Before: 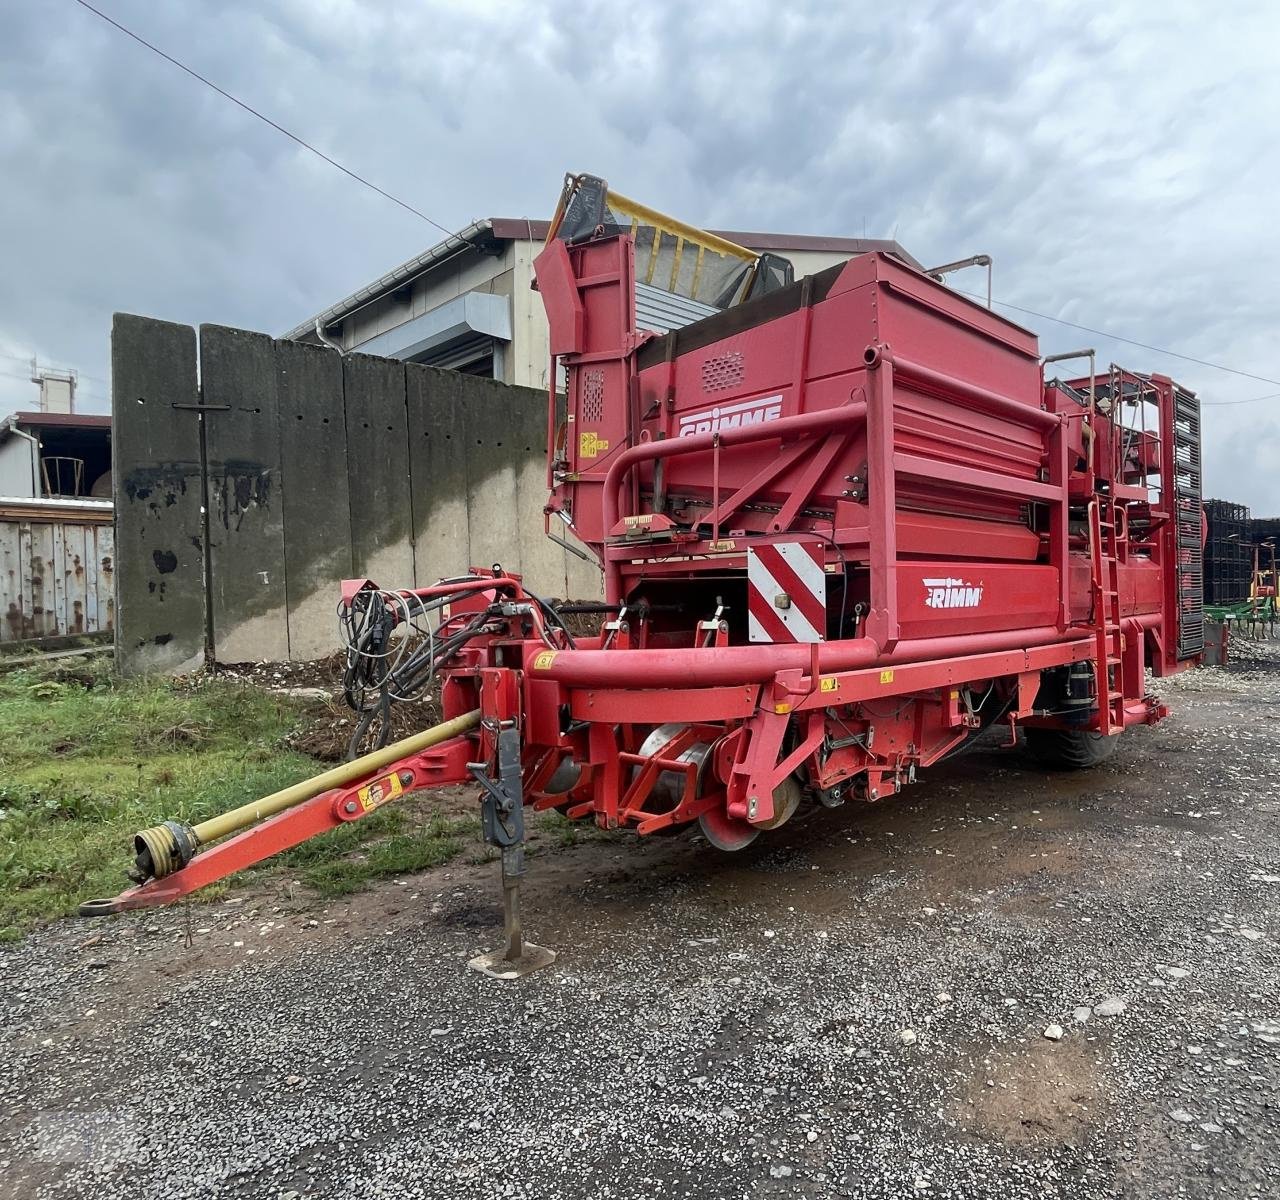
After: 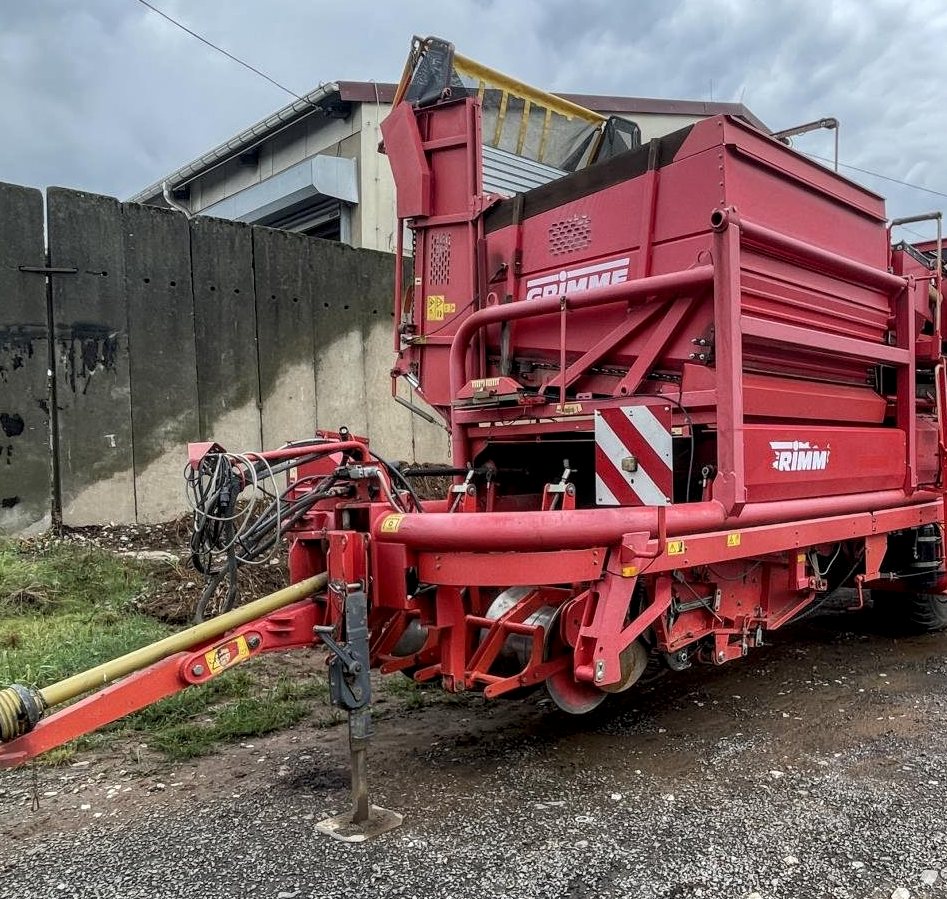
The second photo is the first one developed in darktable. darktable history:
local contrast: highlights 28%, detail 130%
shadows and highlights: radius 334.7, shadows 64.33, highlights 5.86, compress 87.83%, soften with gaussian
levels: black 0.053%, levels [0.016, 0.5, 0.996]
crop and rotate: left 11.96%, top 11.426%, right 14.043%, bottom 13.649%
contrast equalizer: y [[0.5 ×6], [0.5 ×6], [0.5, 0.5, 0.501, 0.545, 0.707, 0.863], [0 ×6], [0 ×6]]
